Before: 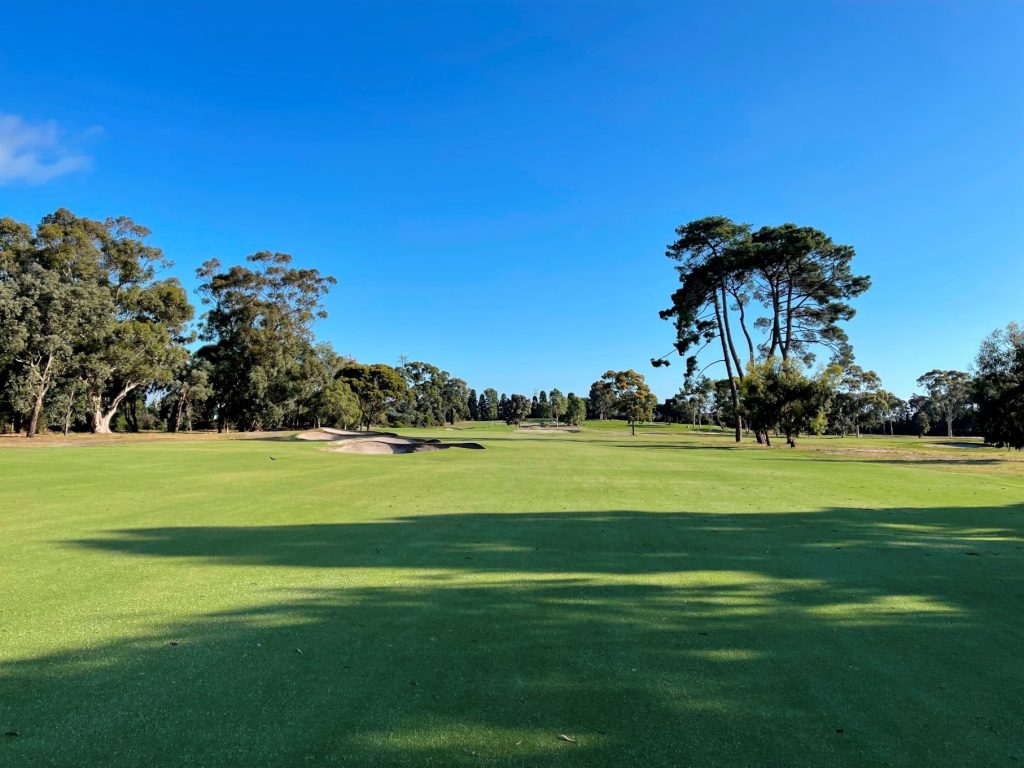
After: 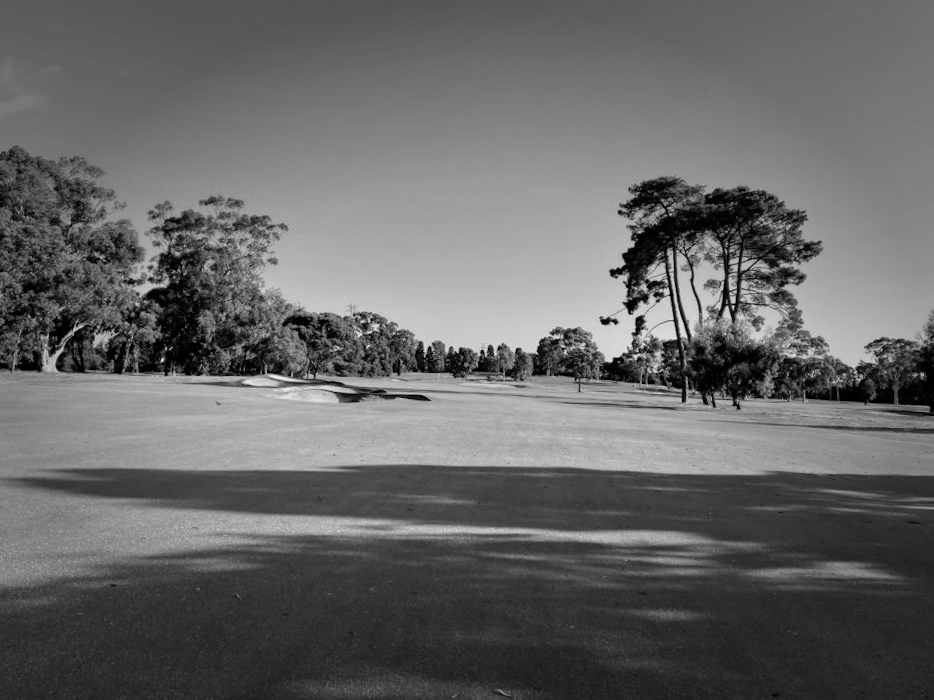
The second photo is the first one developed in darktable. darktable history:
contrast brightness saturation: saturation -1
vignetting: fall-off start 48.41%, automatic ratio true, width/height ratio 1.29, unbound false
crop and rotate: angle -1.96°, left 3.097%, top 4.154%, right 1.586%, bottom 0.529%
shadows and highlights: radius 331.84, shadows 53.55, highlights -100, compress 94.63%, highlights color adjustment 73.23%, soften with gaussian
